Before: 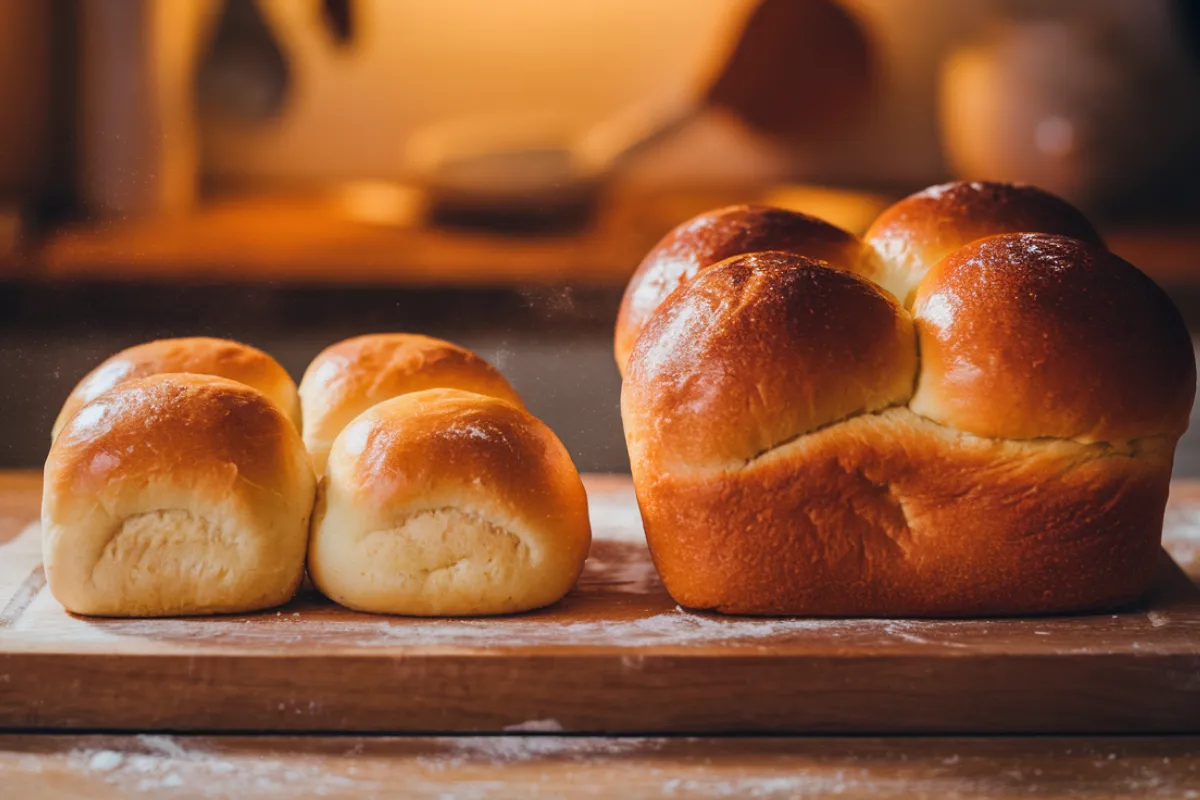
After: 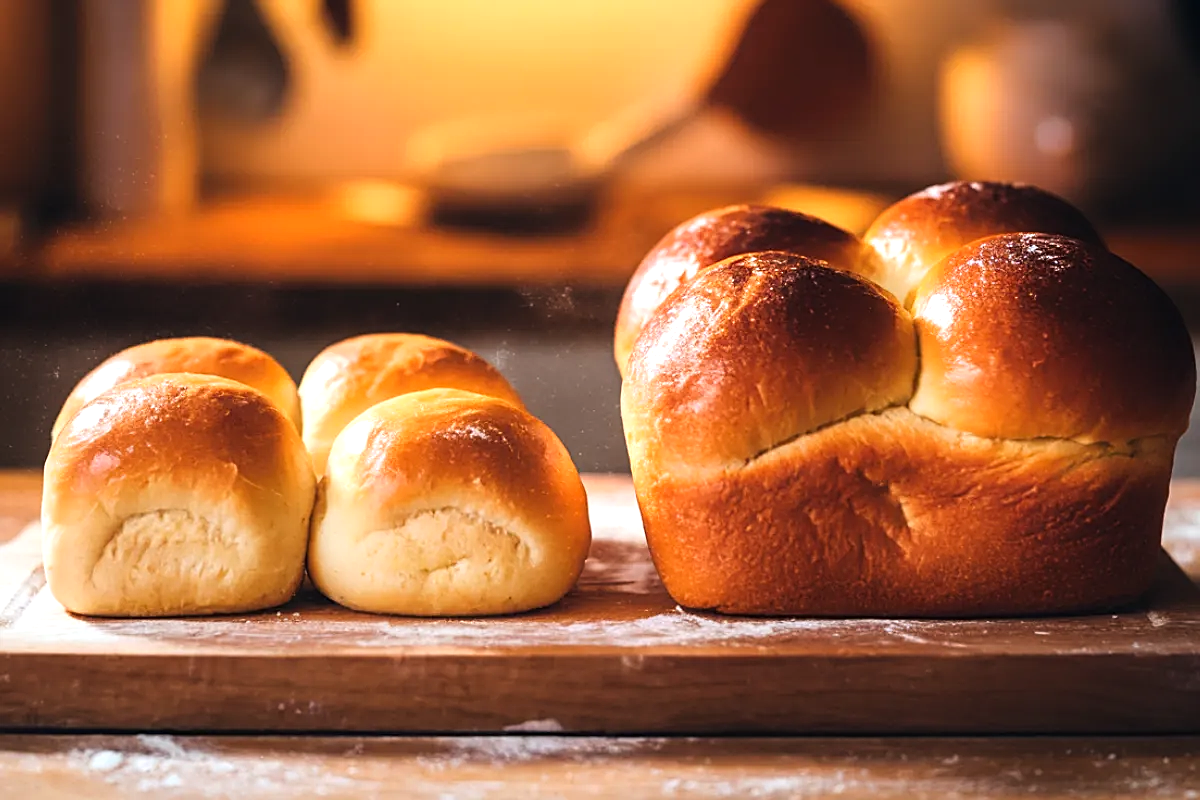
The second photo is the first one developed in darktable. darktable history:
sharpen: on, module defaults
tone curve: curves: ch0 [(0, 0) (0.003, 0.014) (0.011, 0.019) (0.025, 0.029) (0.044, 0.047) (0.069, 0.071) (0.1, 0.101) (0.136, 0.131) (0.177, 0.166) (0.224, 0.212) (0.277, 0.263) (0.335, 0.32) (0.399, 0.387) (0.468, 0.459) (0.543, 0.541) (0.623, 0.626) (0.709, 0.717) (0.801, 0.813) (0.898, 0.909) (1, 1)], color space Lab, independent channels, preserve colors none
tone equalizer: -8 EV -0.722 EV, -7 EV -0.689 EV, -6 EV -0.561 EV, -5 EV -0.422 EV, -3 EV 0.367 EV, -2 EV 0.6 EV, -1 EV 0.676 EV, +0 EV 0.723 EV
